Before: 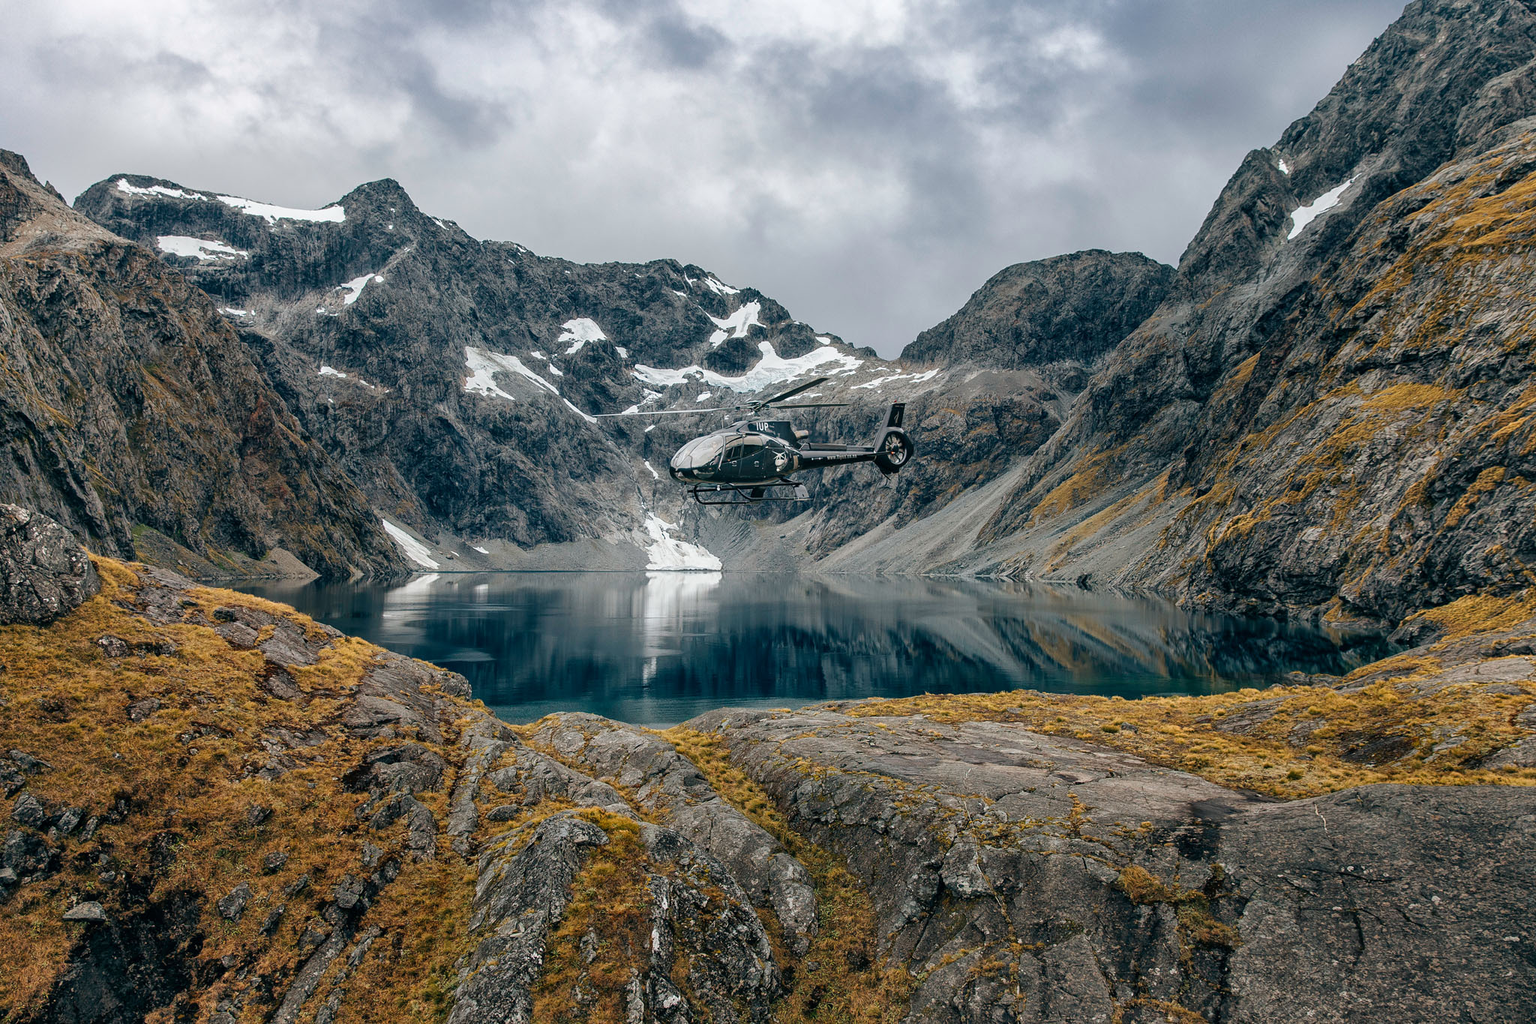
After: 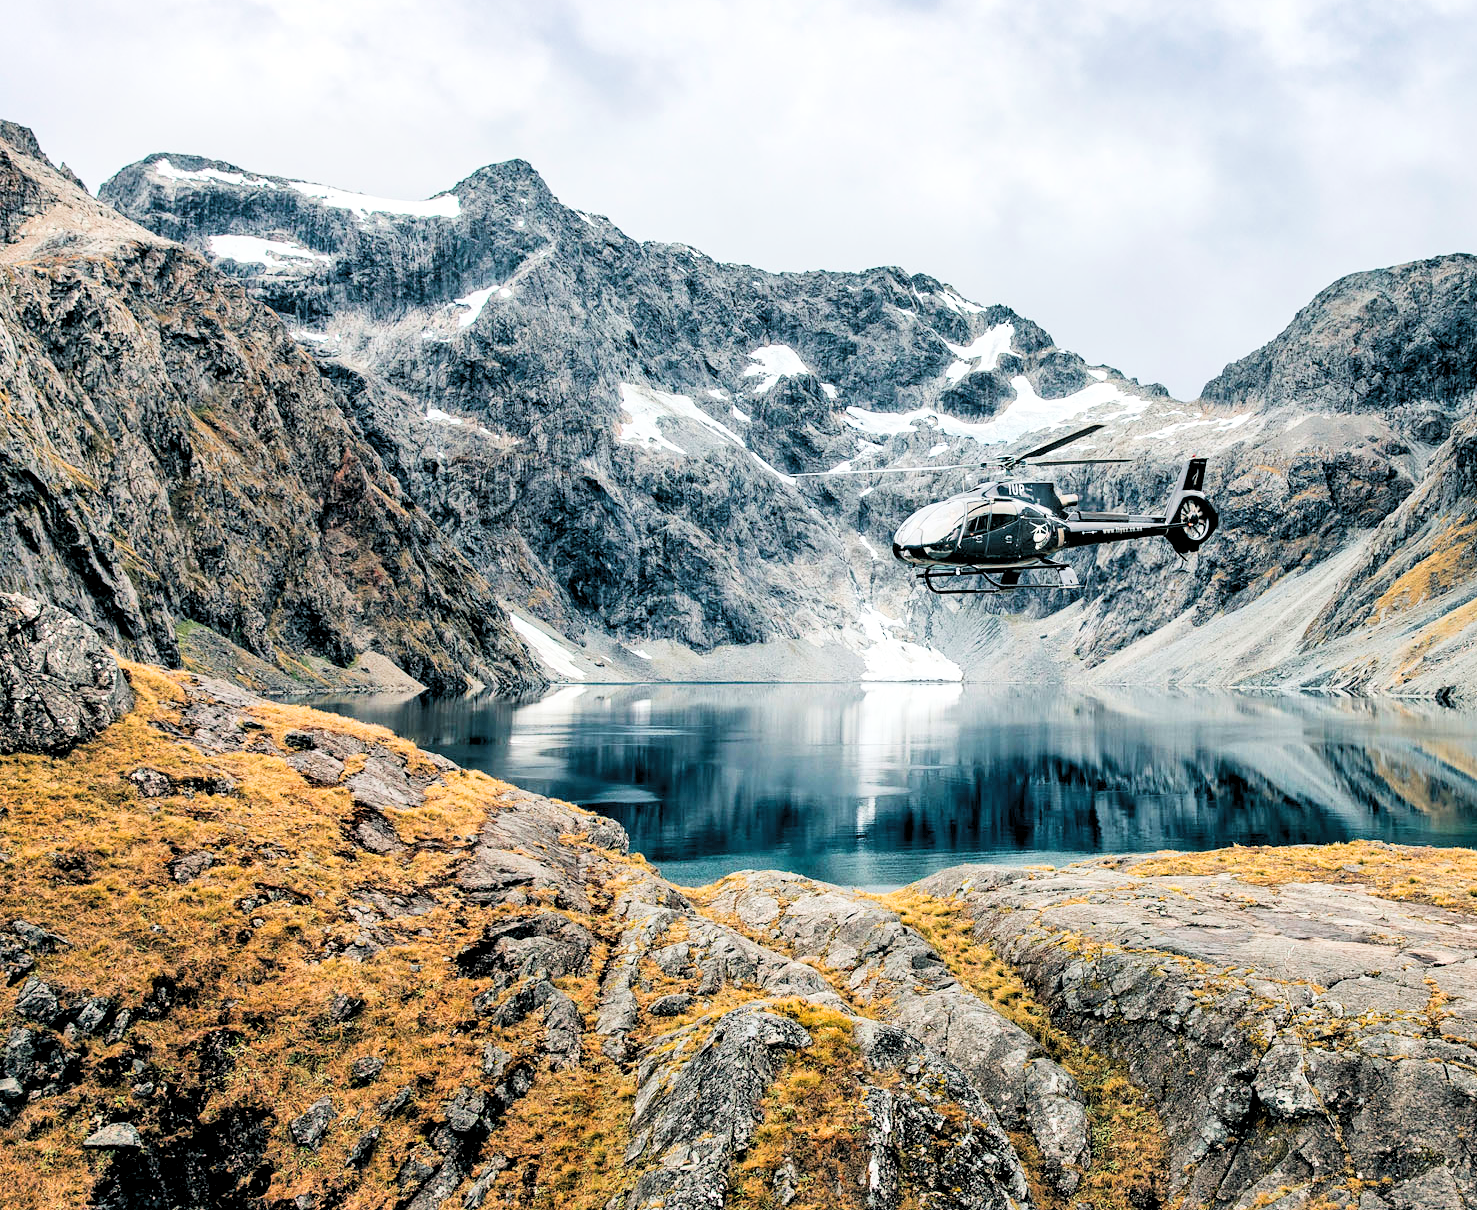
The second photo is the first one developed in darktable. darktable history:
exposure: black level correction 0, exposure 1.404 EV, compensate highlight preservation false
levels: levels [0.073, 0.497, 0.972]
filmic rgb: black relative exposure -7.49 EV, white relative exposure 5 EV, hardness 3.31, contrast 1.3
crop: top 5.793%, right 27.86%, bottom 5.55%
